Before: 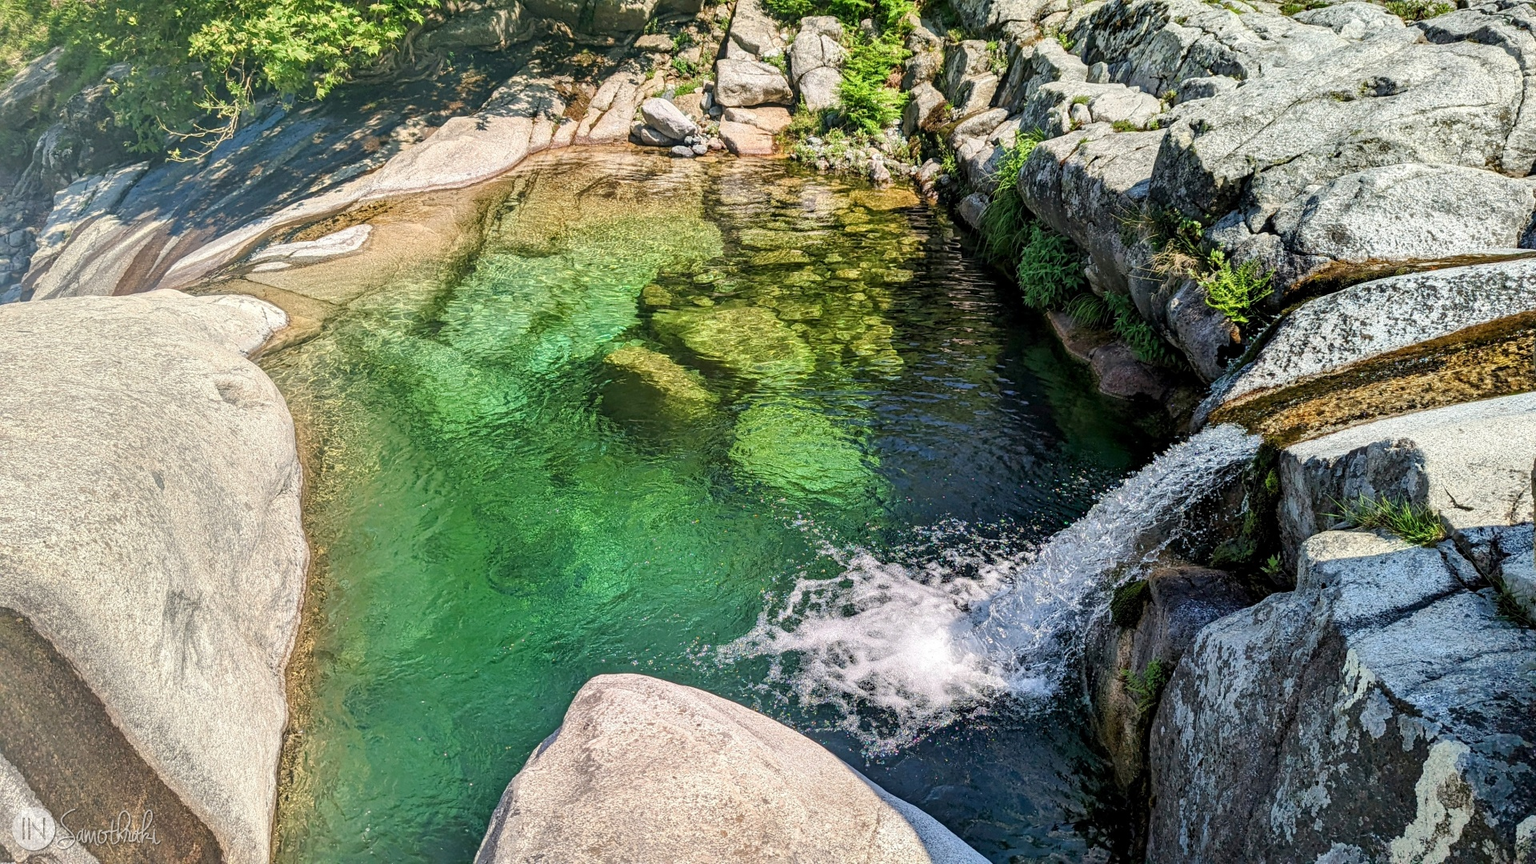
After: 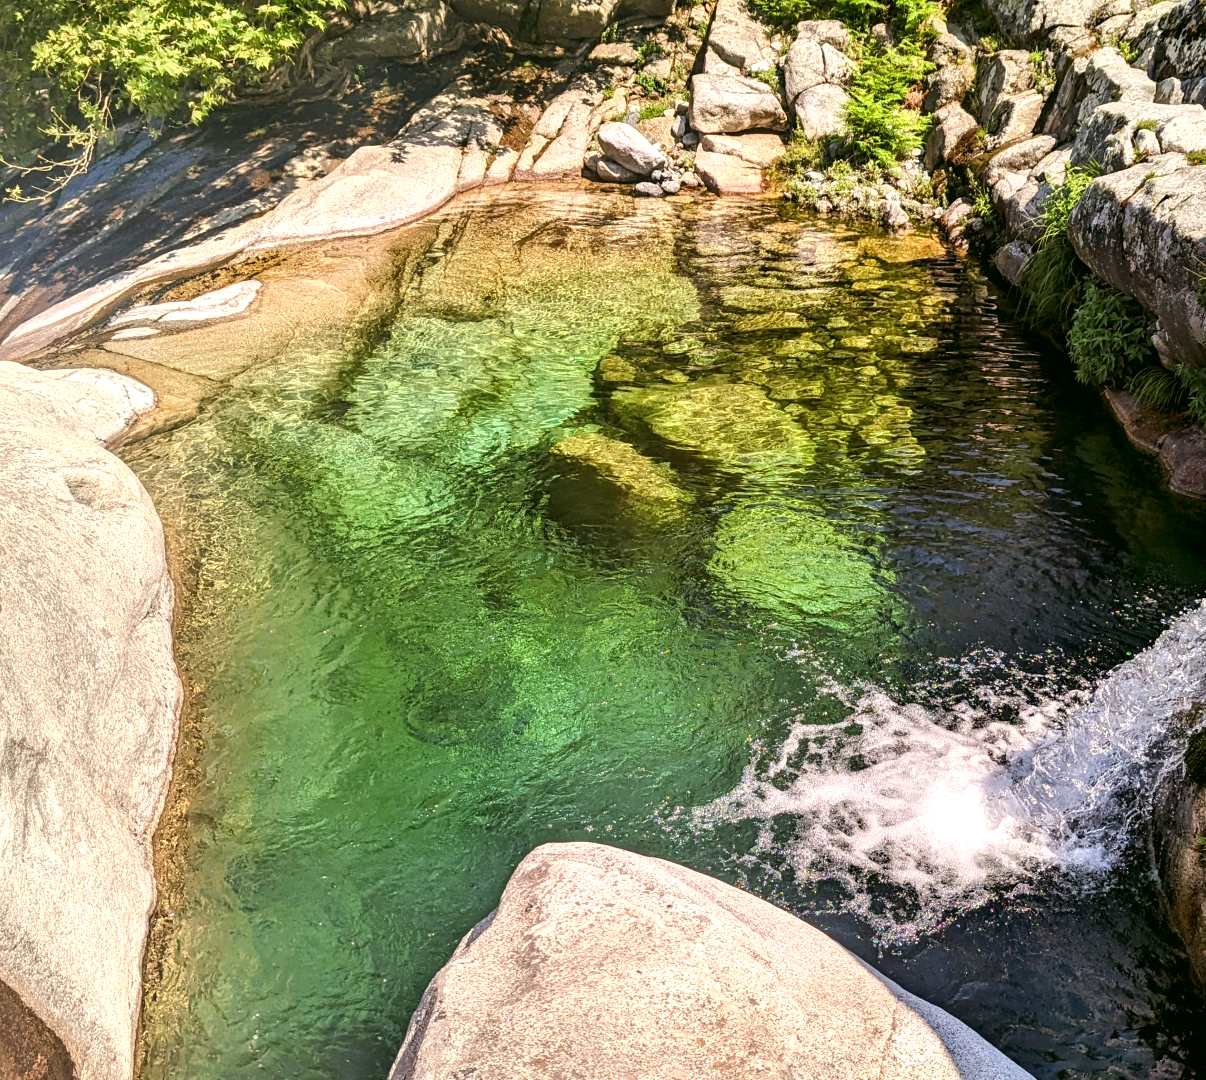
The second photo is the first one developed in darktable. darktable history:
color correction: highlights a* 4.02, highlights b* 4.98, shadows a* -7.55, shadows b* 4.98
tone equalizer: -8 EV -0.417 EV, -7 EV -0.389 EV, -6 EV -0.333 EV, -5 EV -0.222 EV, -3 EV 0.222 EV, -2 EV 0.333 EV, -1 EV 0.389 EV, +0 EV 0.417 EV, edges refinement/feathering 500, mask exposure compensation -1.57 EV, preserve details no
crop: left 10.644%, right 26.528%
rgb levels: mode RGB, independent channels, levels [[0, 0.474, 1], [0, 0.5, 1], [0, 0.5, 1]]
